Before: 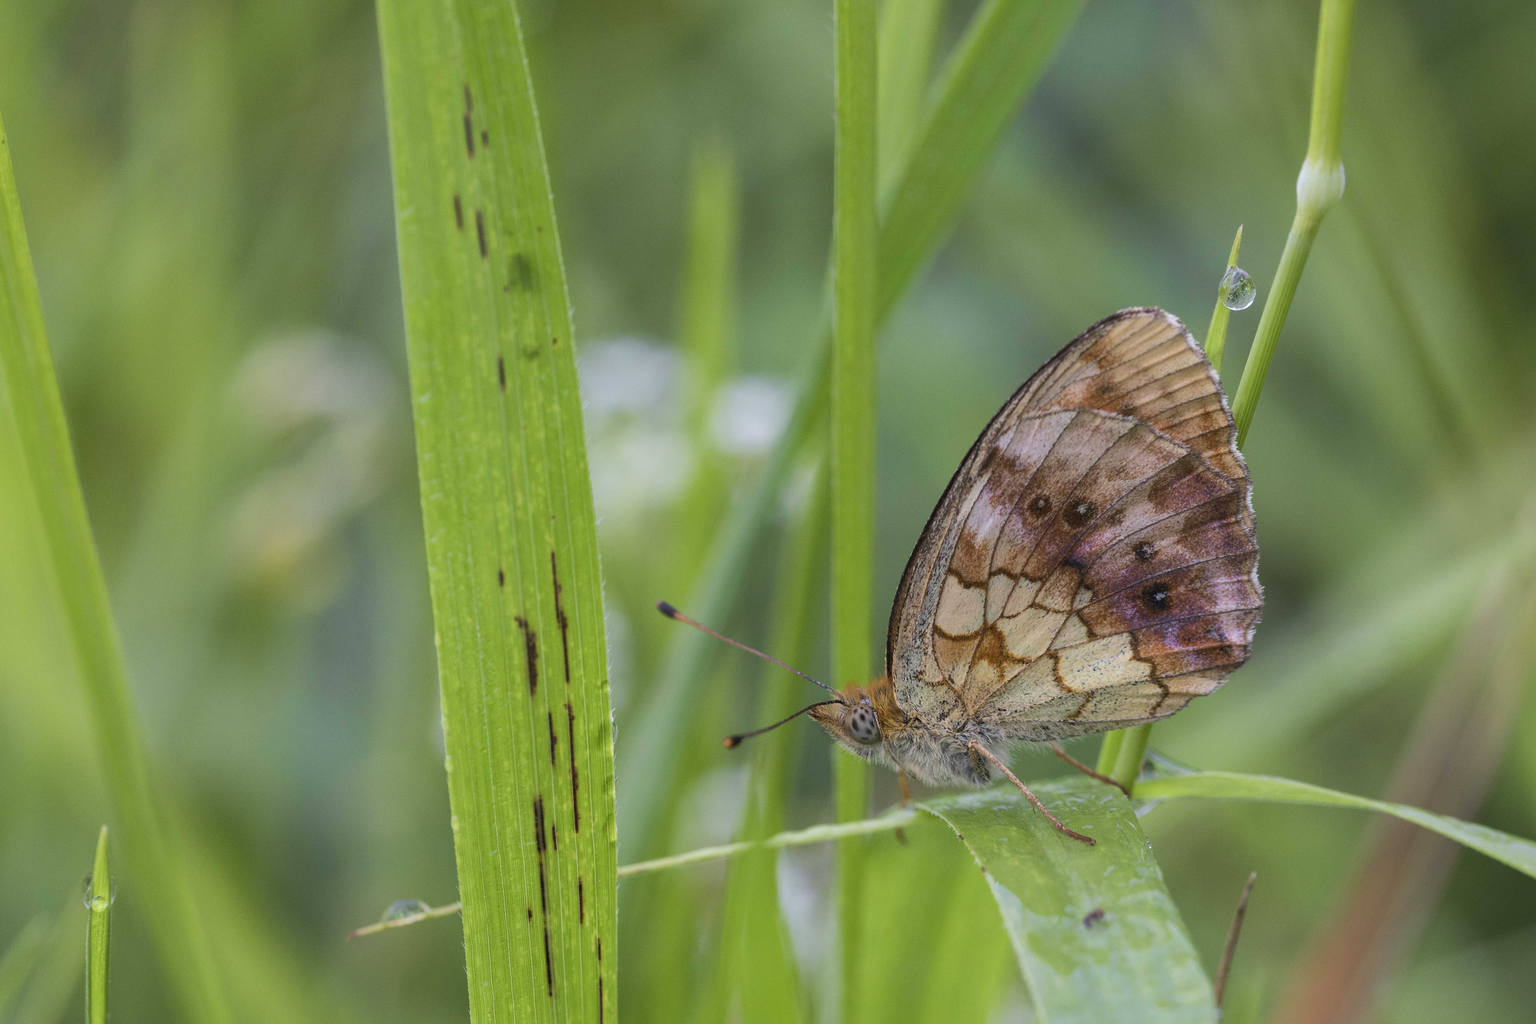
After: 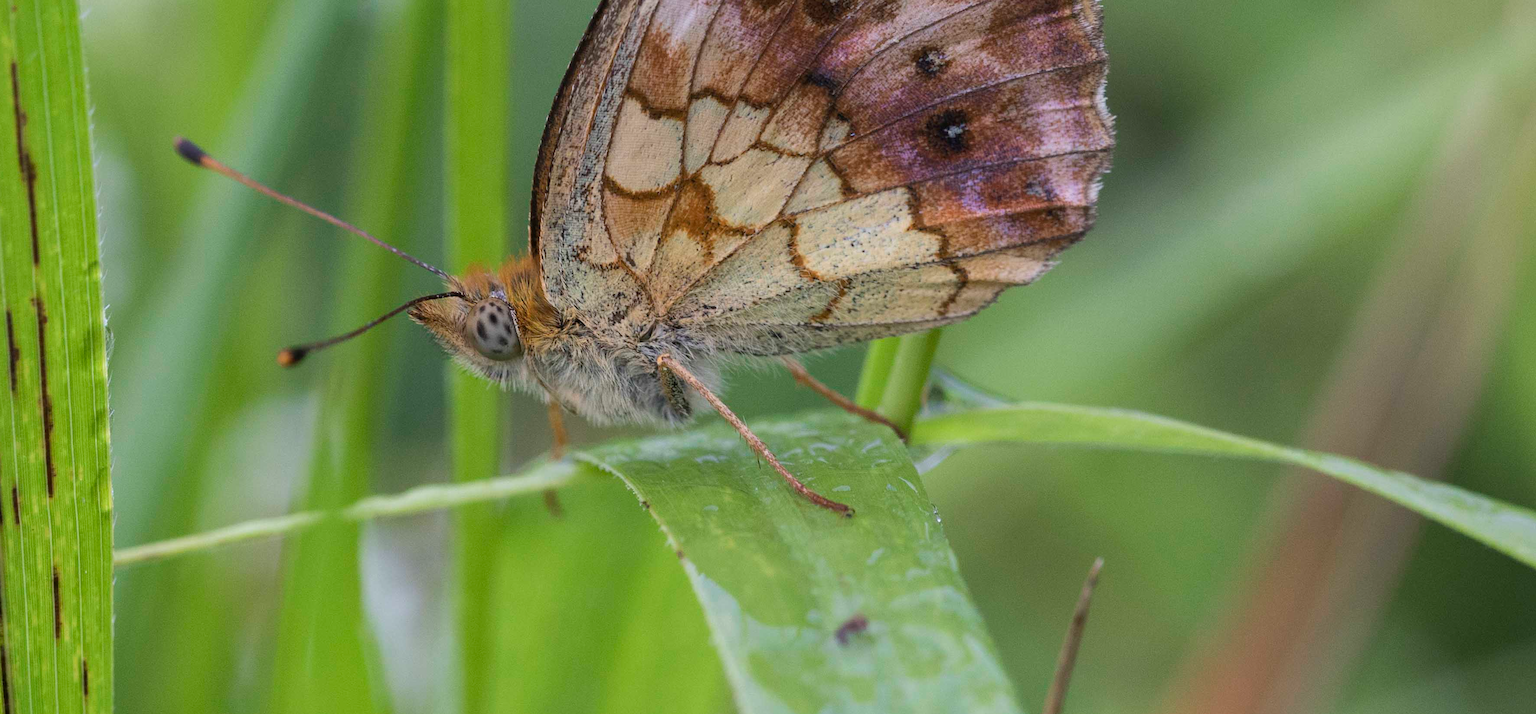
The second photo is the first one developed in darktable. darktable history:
crop and rotate: left 35.446%, top 50.022%, bottom 4.914%
